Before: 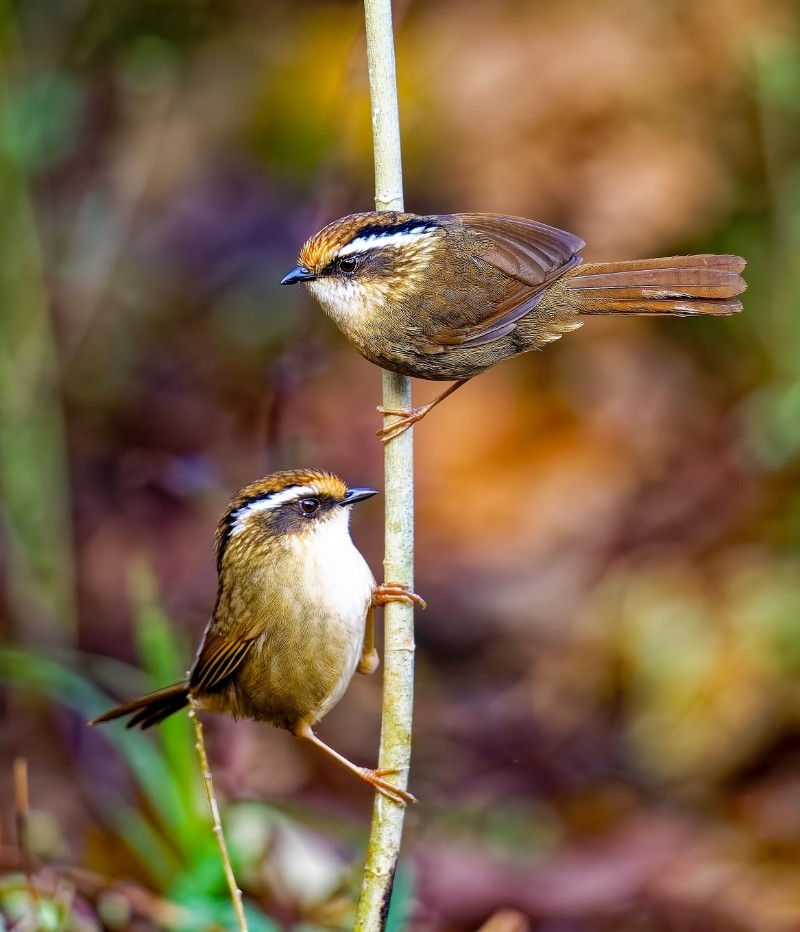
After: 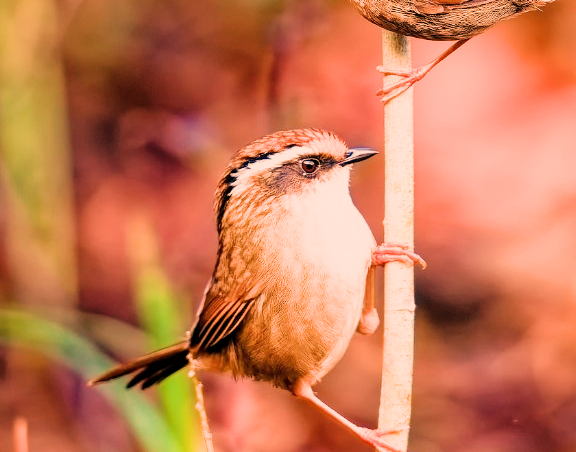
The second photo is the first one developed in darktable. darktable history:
exposure: black level correction 0, exposure 1.2 EV, compensate exposure bias true, compensate highlight preservation false
filmic rgb: black relative exposure -7.65 EV, white relative exposure 4.56 EV, hardness 3.61, contrast 1.05
crop: top 36.498%, right 27.964%, bottom 14.995%
white balance: red 1.467, blue 0.684
